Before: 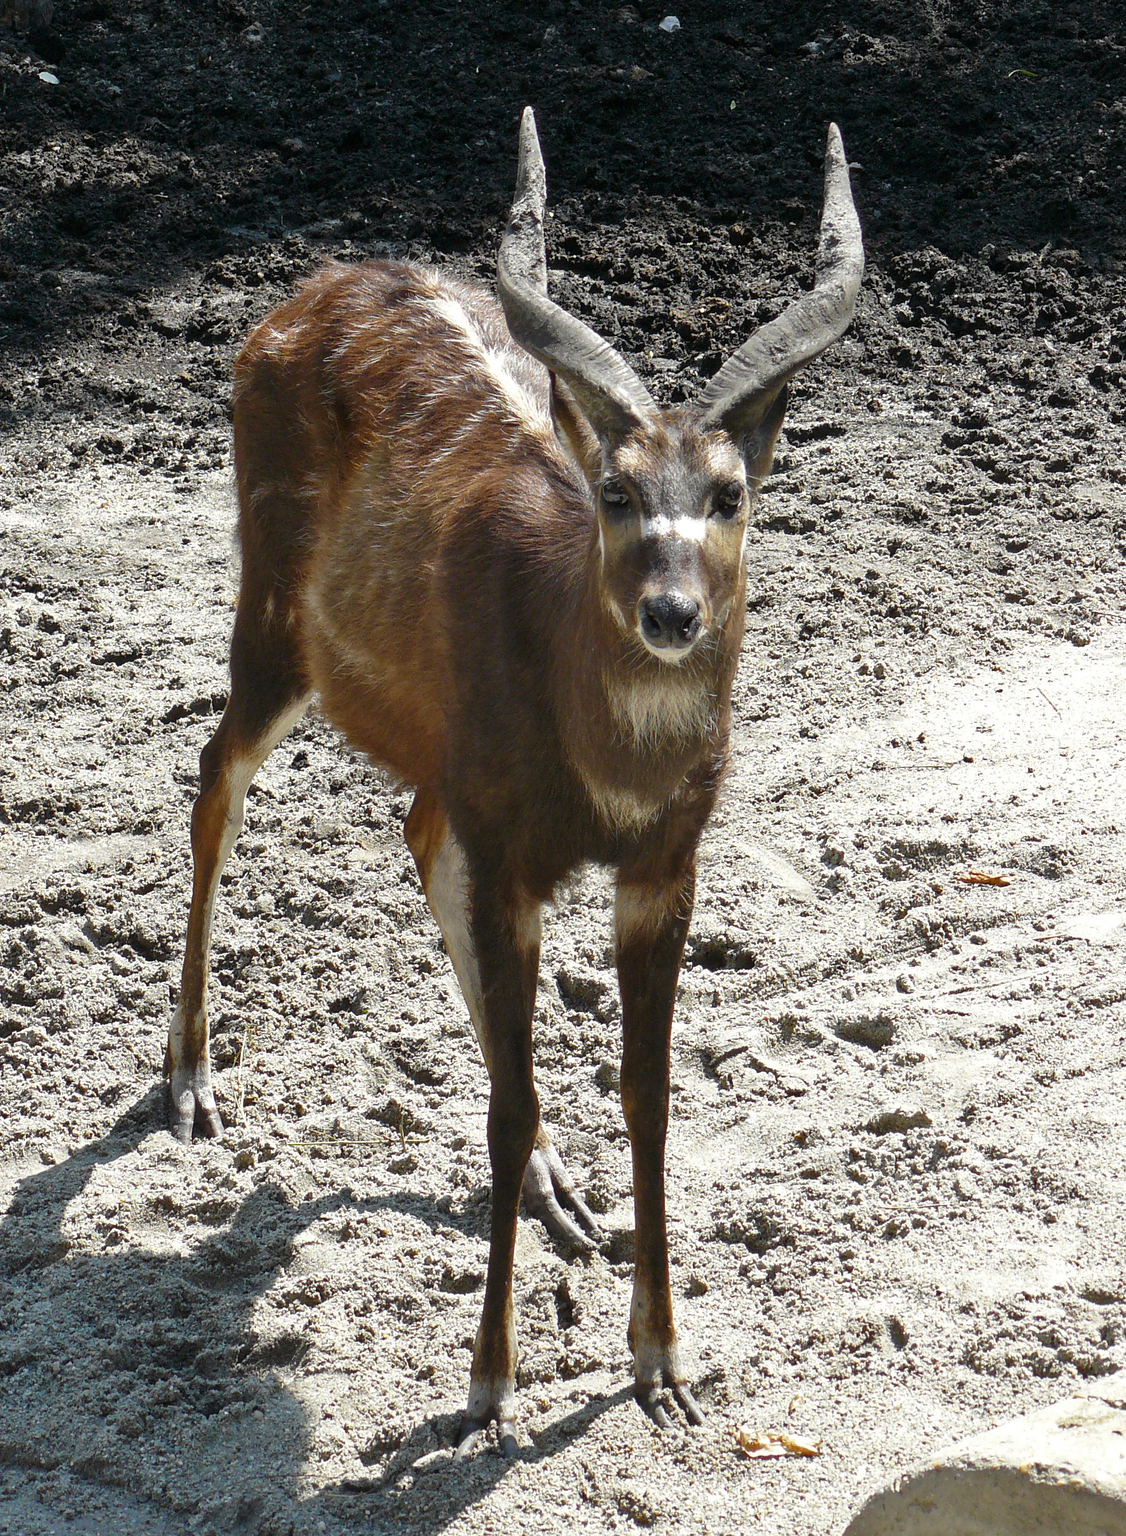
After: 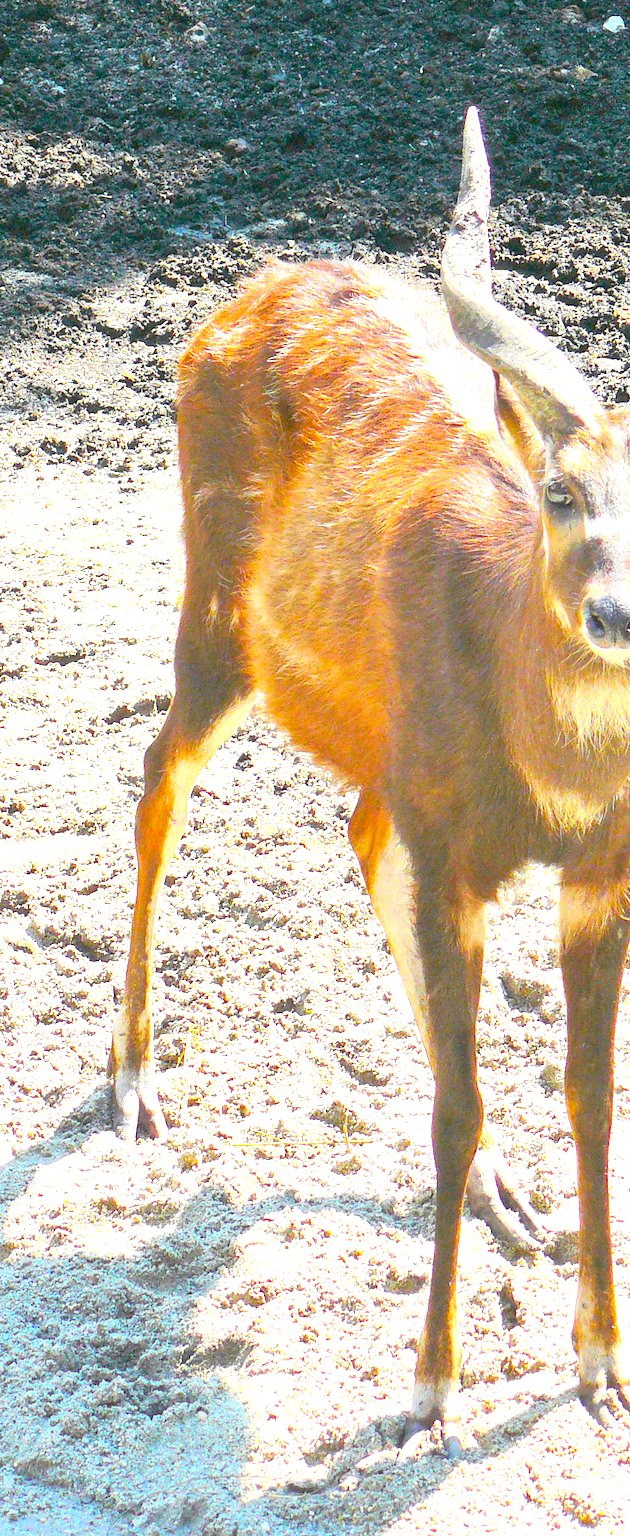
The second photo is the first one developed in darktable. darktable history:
contrast brightness saturation: contrast 0.199, brightness 0.169, saturation 0.217
crop: left 5.058%, right 38.933%
color balance rgb: perceptual saturation grading › global saturation 31.017%, perceptual brilliance grading › global brilliance 29.384%, contrast -29.952%
exposure: black level correction 0, exposure 1.441 EV, compensate highlight preservation false
